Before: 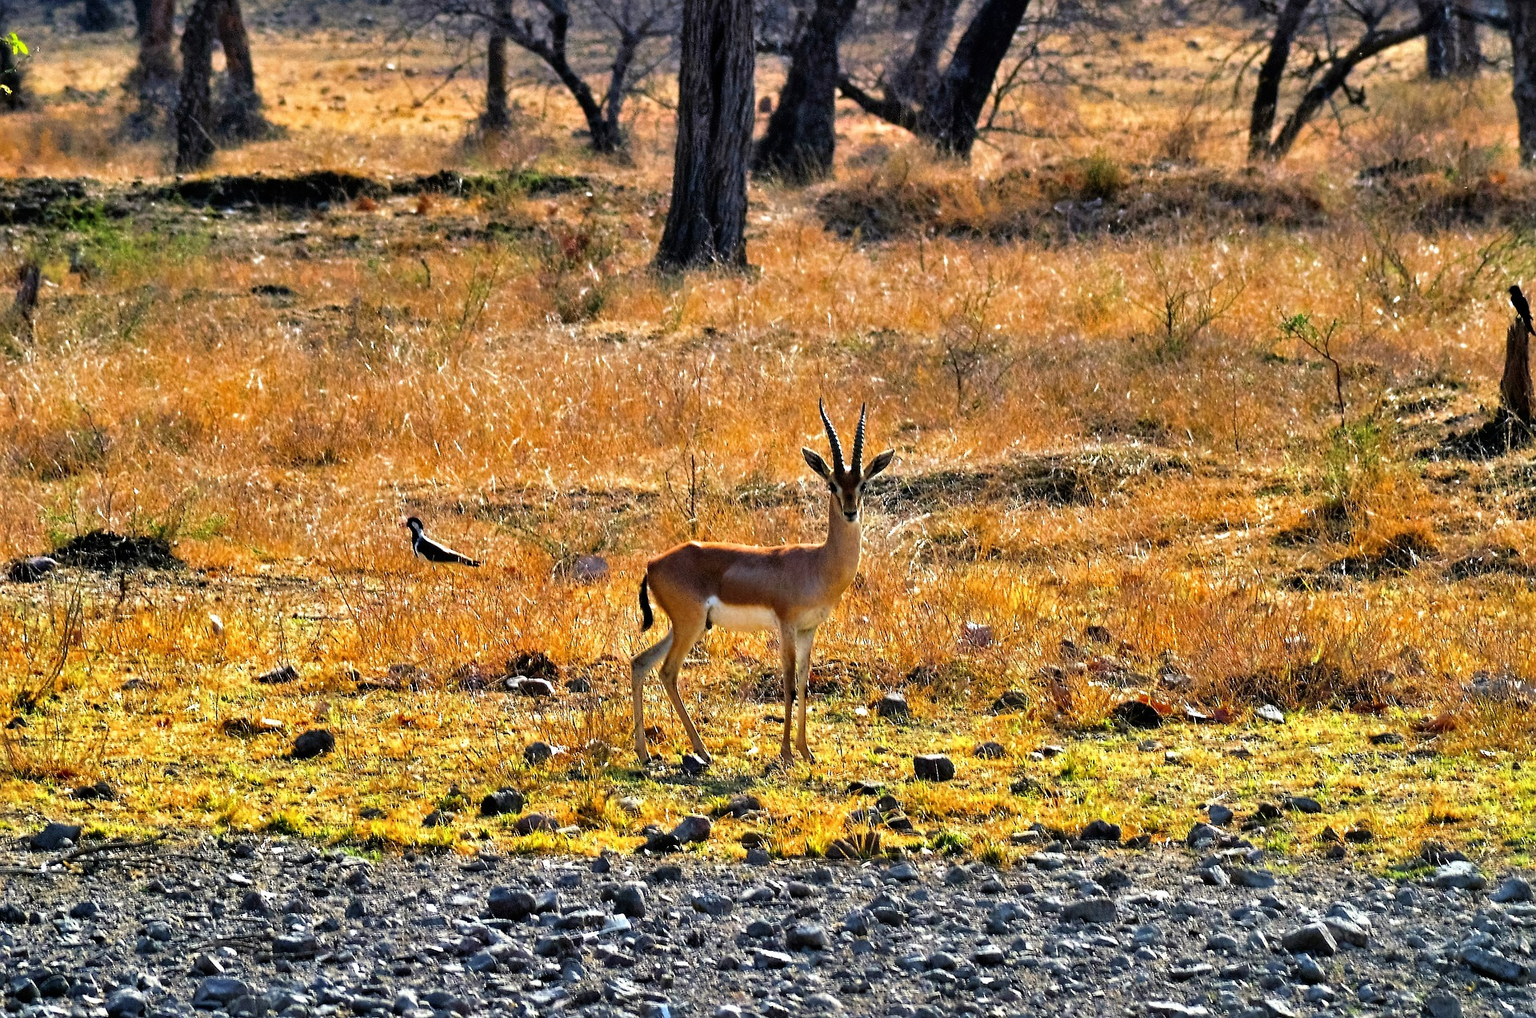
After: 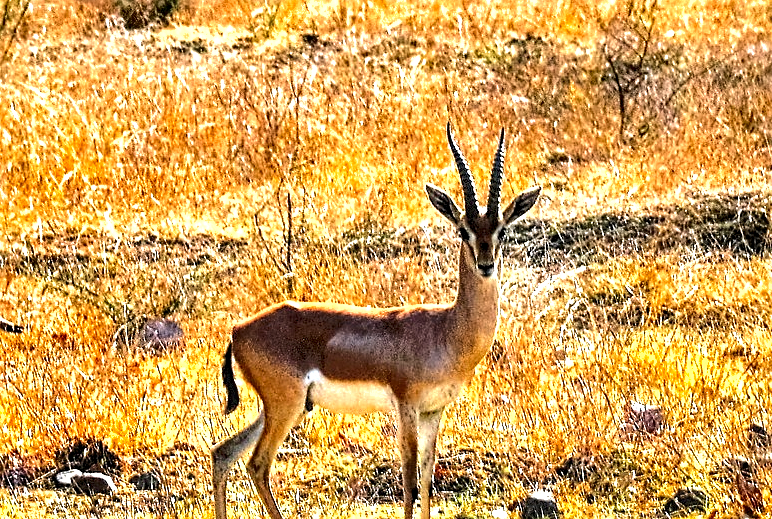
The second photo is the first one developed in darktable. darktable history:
contrast brightness saturation: brightness 0.289
shadows and highlights: highlights color adjustment 39.36%, low approximation 0.01, soften with gaussian
local contrast: highlights 65%, shadows 53%, detail 168%, midtone range 0.507
crop: left 30.068%, top 29.545%, right 29.709%, bottom 29.603%
sharpen: on, module defaults
exposure: black level correction 0, exposure 1.001 EV, compensate exposure bias true, compensate highlight preservation false
